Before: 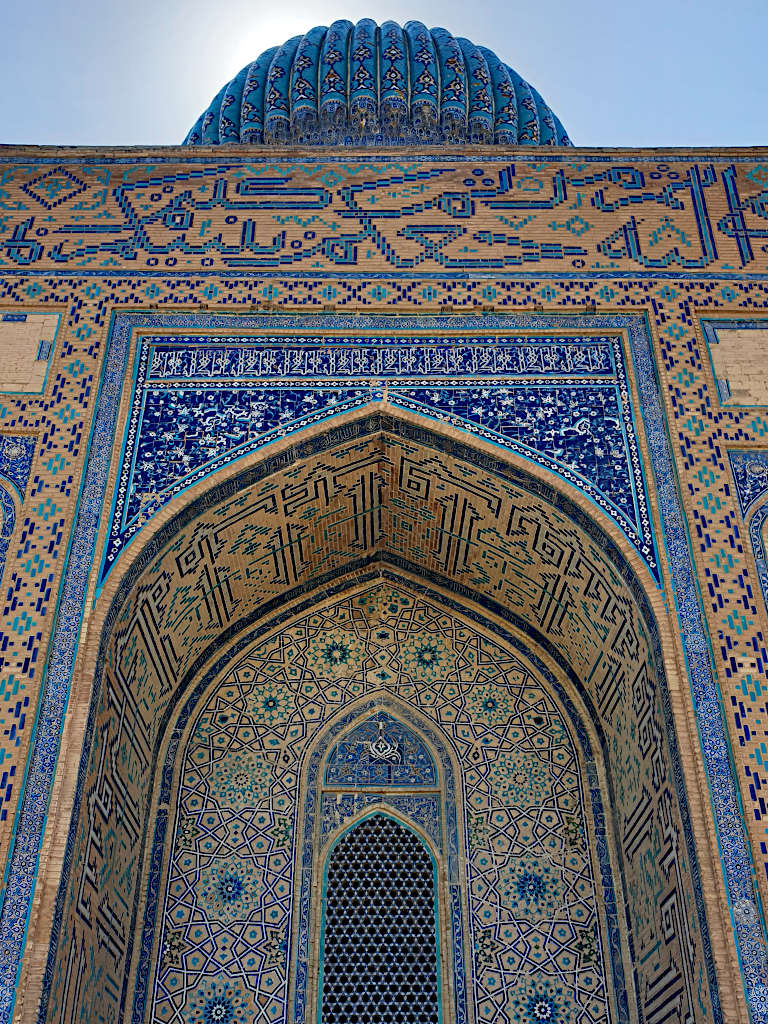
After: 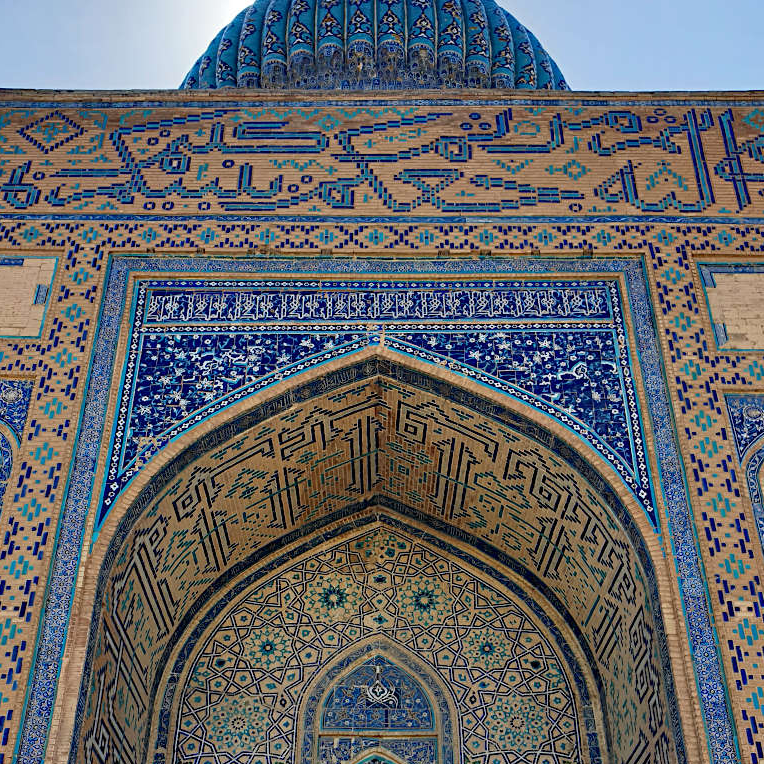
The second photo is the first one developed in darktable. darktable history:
crop: left 0.402%, top 5.493%, bottom 19.842%
